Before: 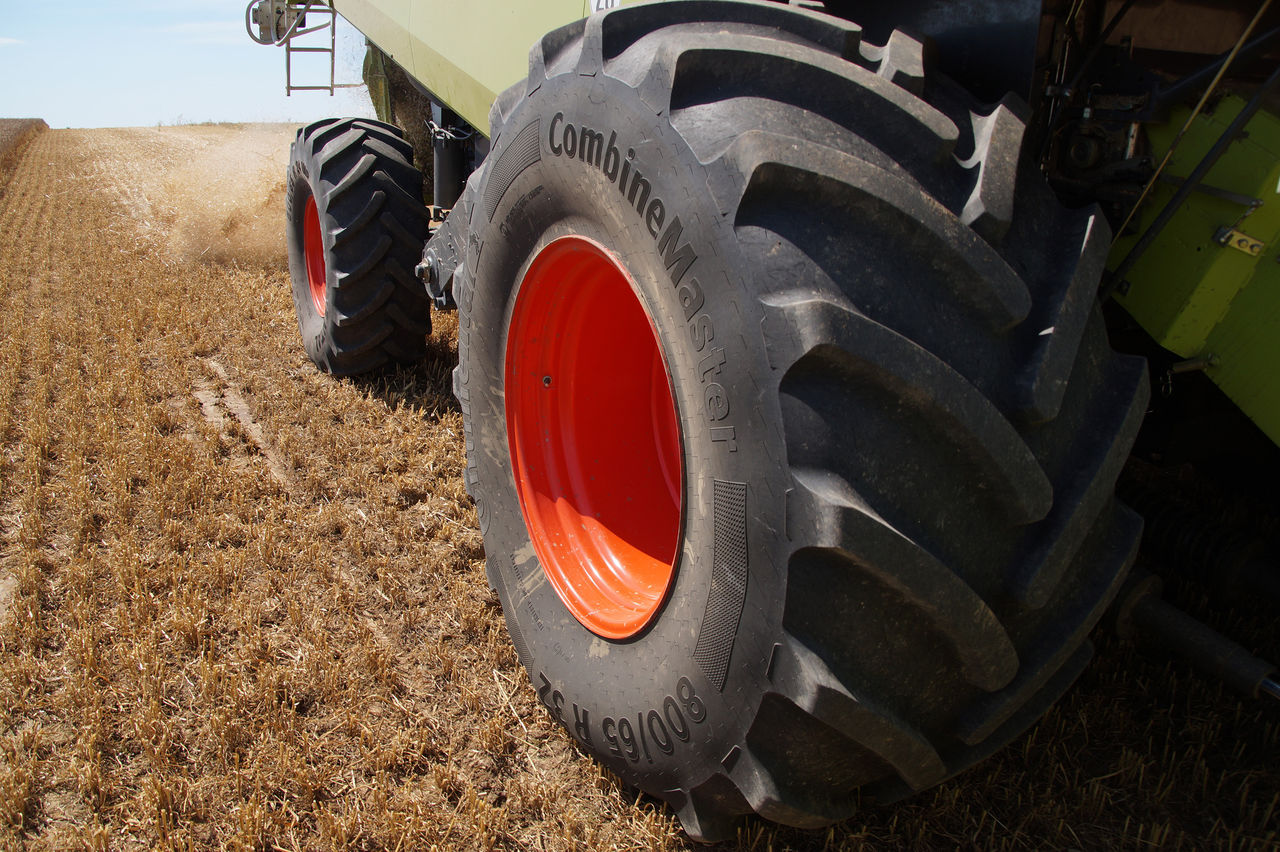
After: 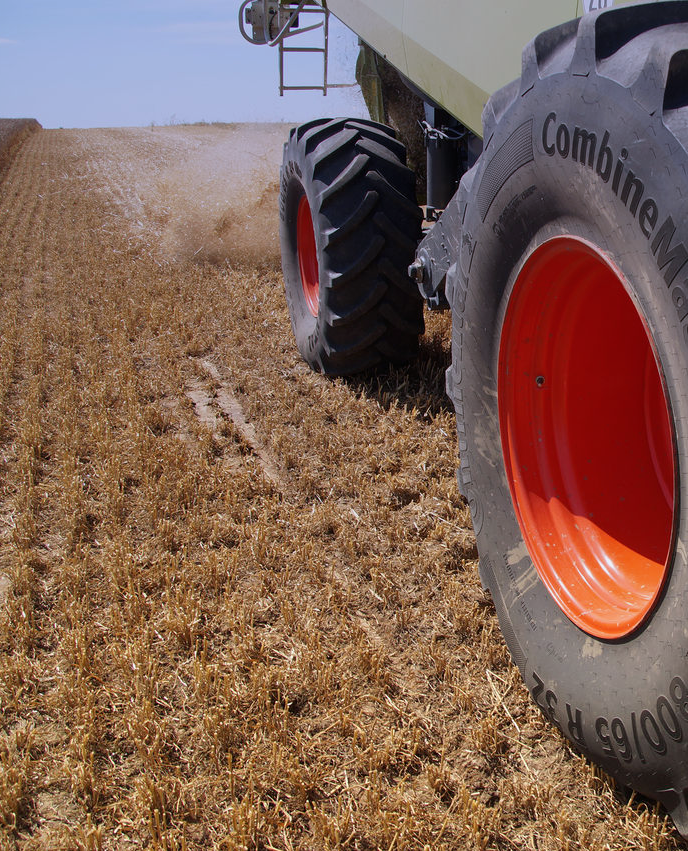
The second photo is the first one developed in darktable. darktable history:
crop: left 0.587%, right 45.588%, bottom 0.086%
graduated density: hue 238.83°, saturation 50%
